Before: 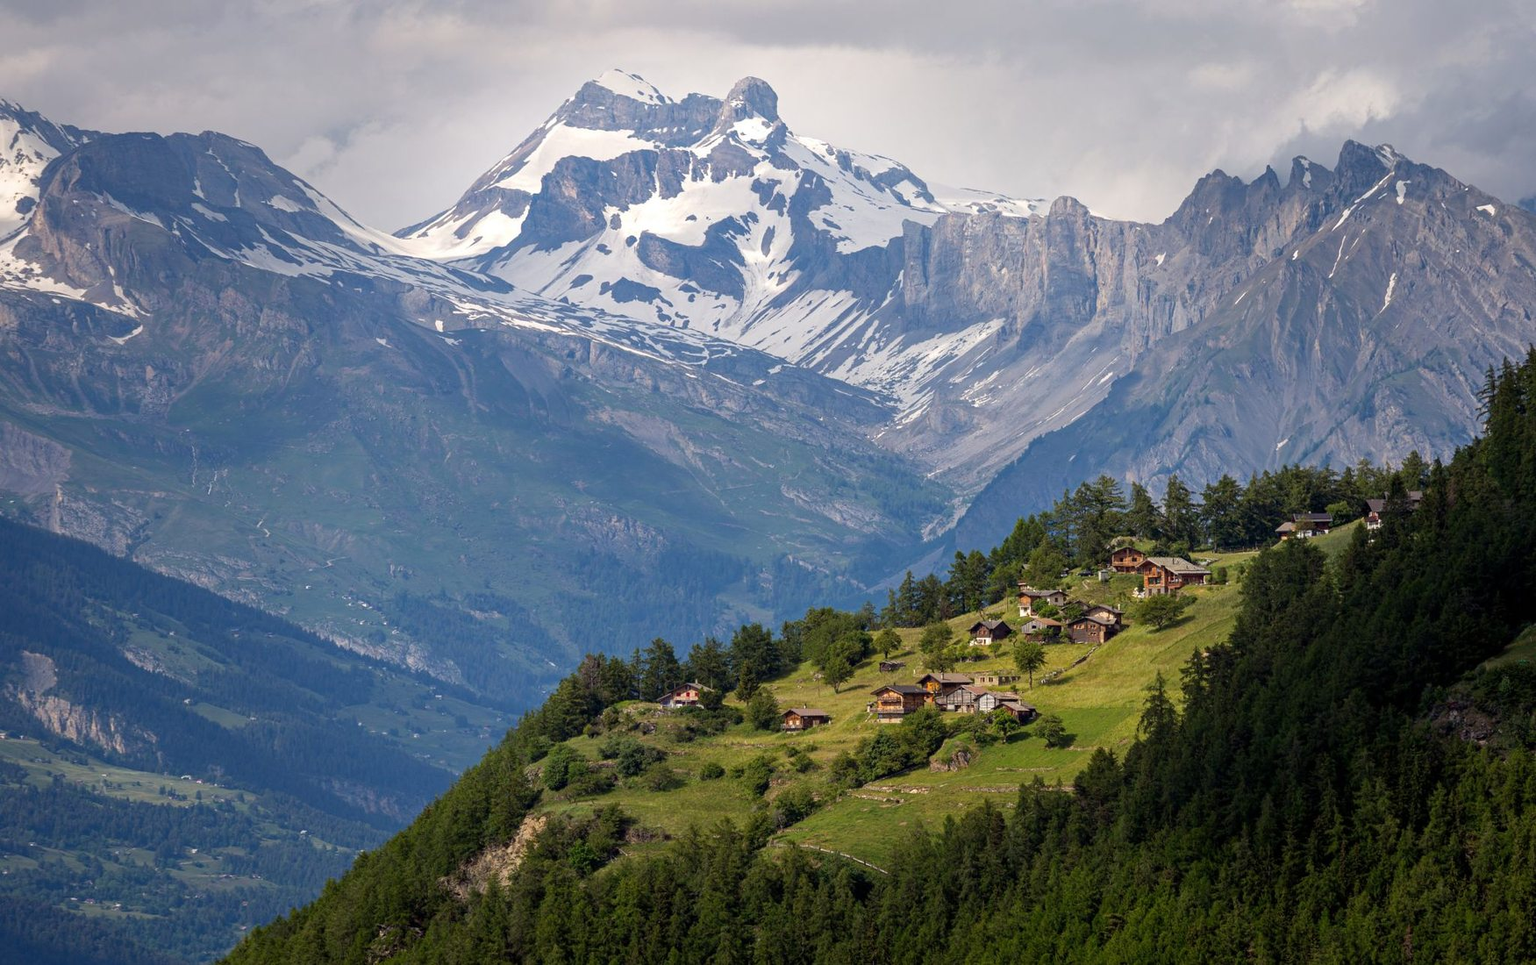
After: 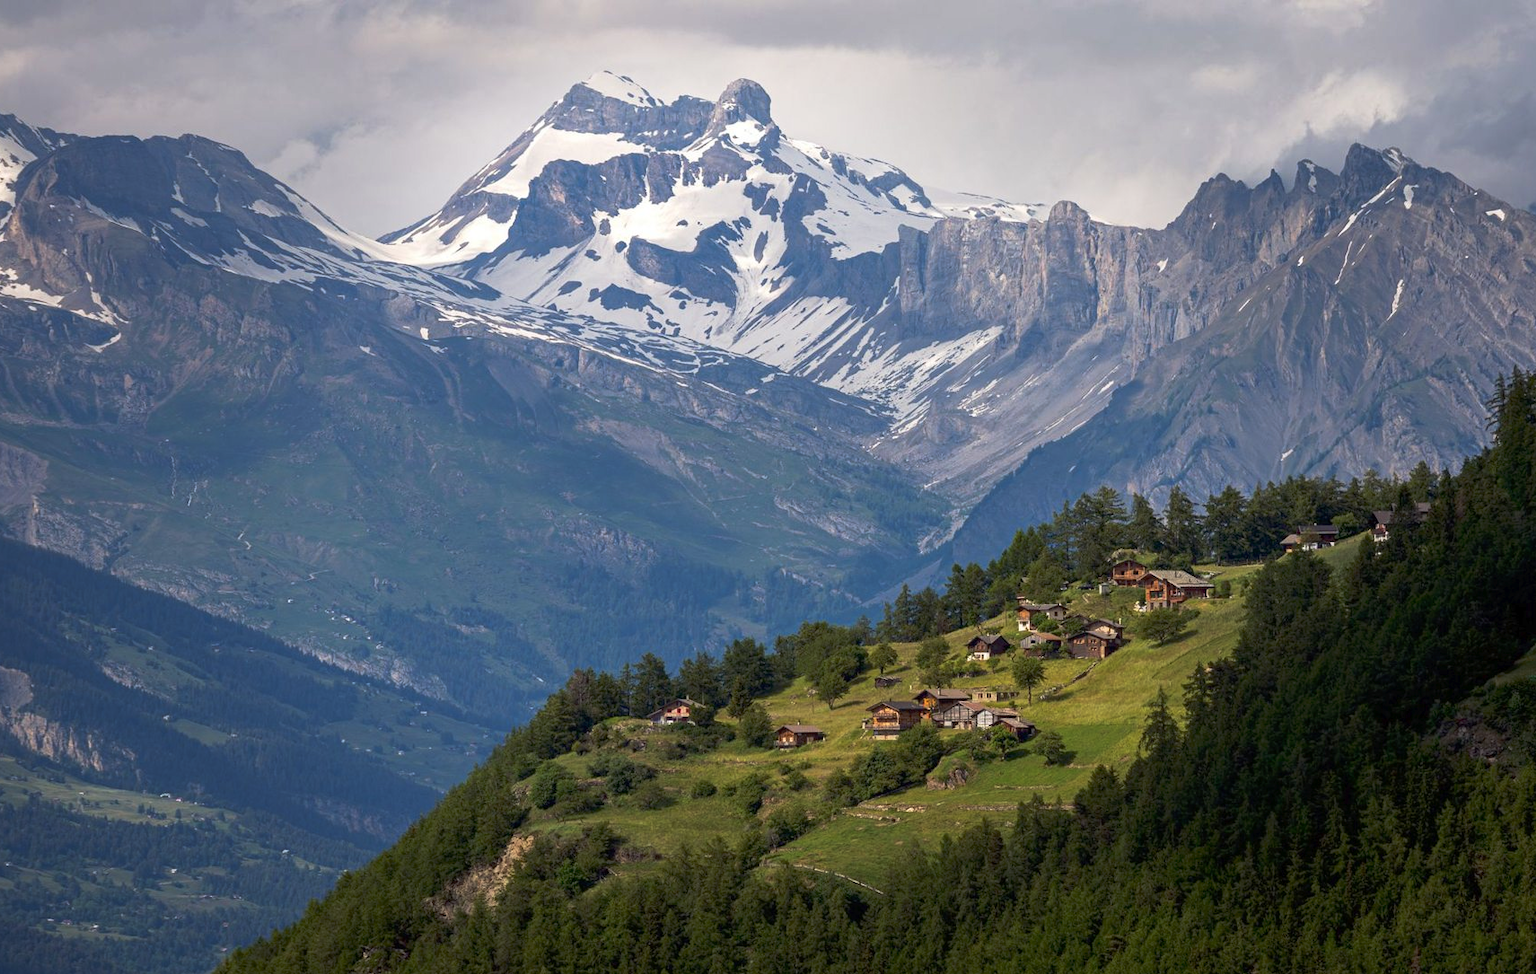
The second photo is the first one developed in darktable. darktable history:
crop and rotate: left 1.612%, right 0.621%, bottom 1.306%
tone curve: curves: ch0 [(0, 0) (0.003, 0.013) (0.011, 0.02) (0.025, 0.037) (0.044, 0.068) (0.069, 0.108) (0.1, 0.138) (0.136, 0.168) (0.177, 0.203) (0.224, 0.241) (0.277, 0.281) (0.335, 0.328) (0.399, 0.382) (0.468, 0.448) (0.543, 0.519) (0.623, 0.603) (0.709, 0.705) (0.801, 0.808) (0.898, 0.903) (1, 1)], preserve colors none
contrast brightness saturation: contrast 0.031, brightness -0.042
